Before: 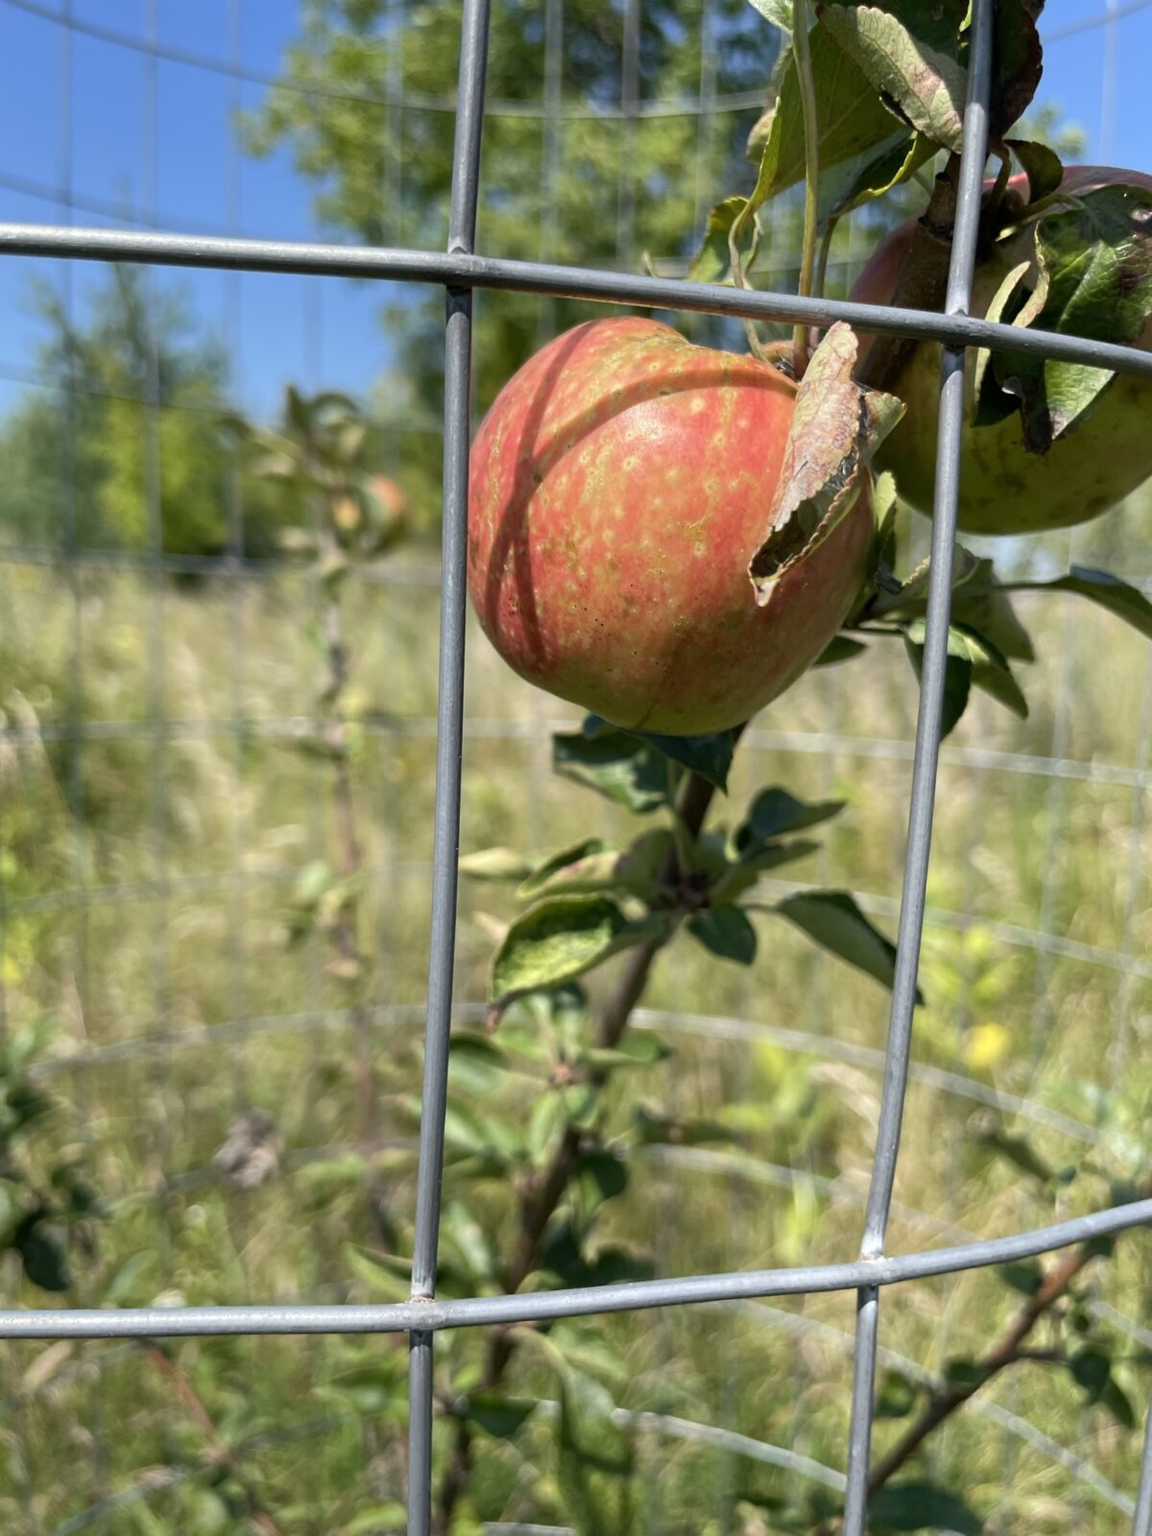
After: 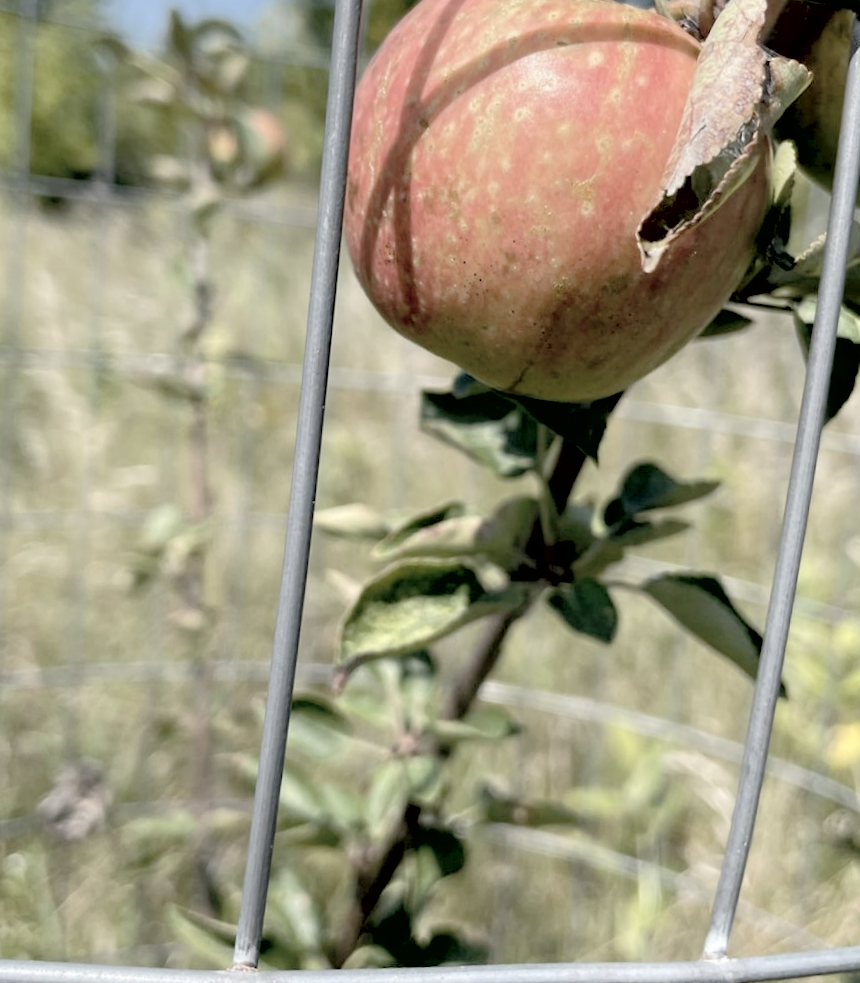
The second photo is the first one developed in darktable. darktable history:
crop and rotate: angle -3.99°, left 9.753%, top 20.938%, right 12.019%, bottom 12.021%
contrast brightness saturation: brightness 0.188, saturation -0.514
exposure: black level correction 0.018, exposure -0.008 EV, compensate highlight preservation false
